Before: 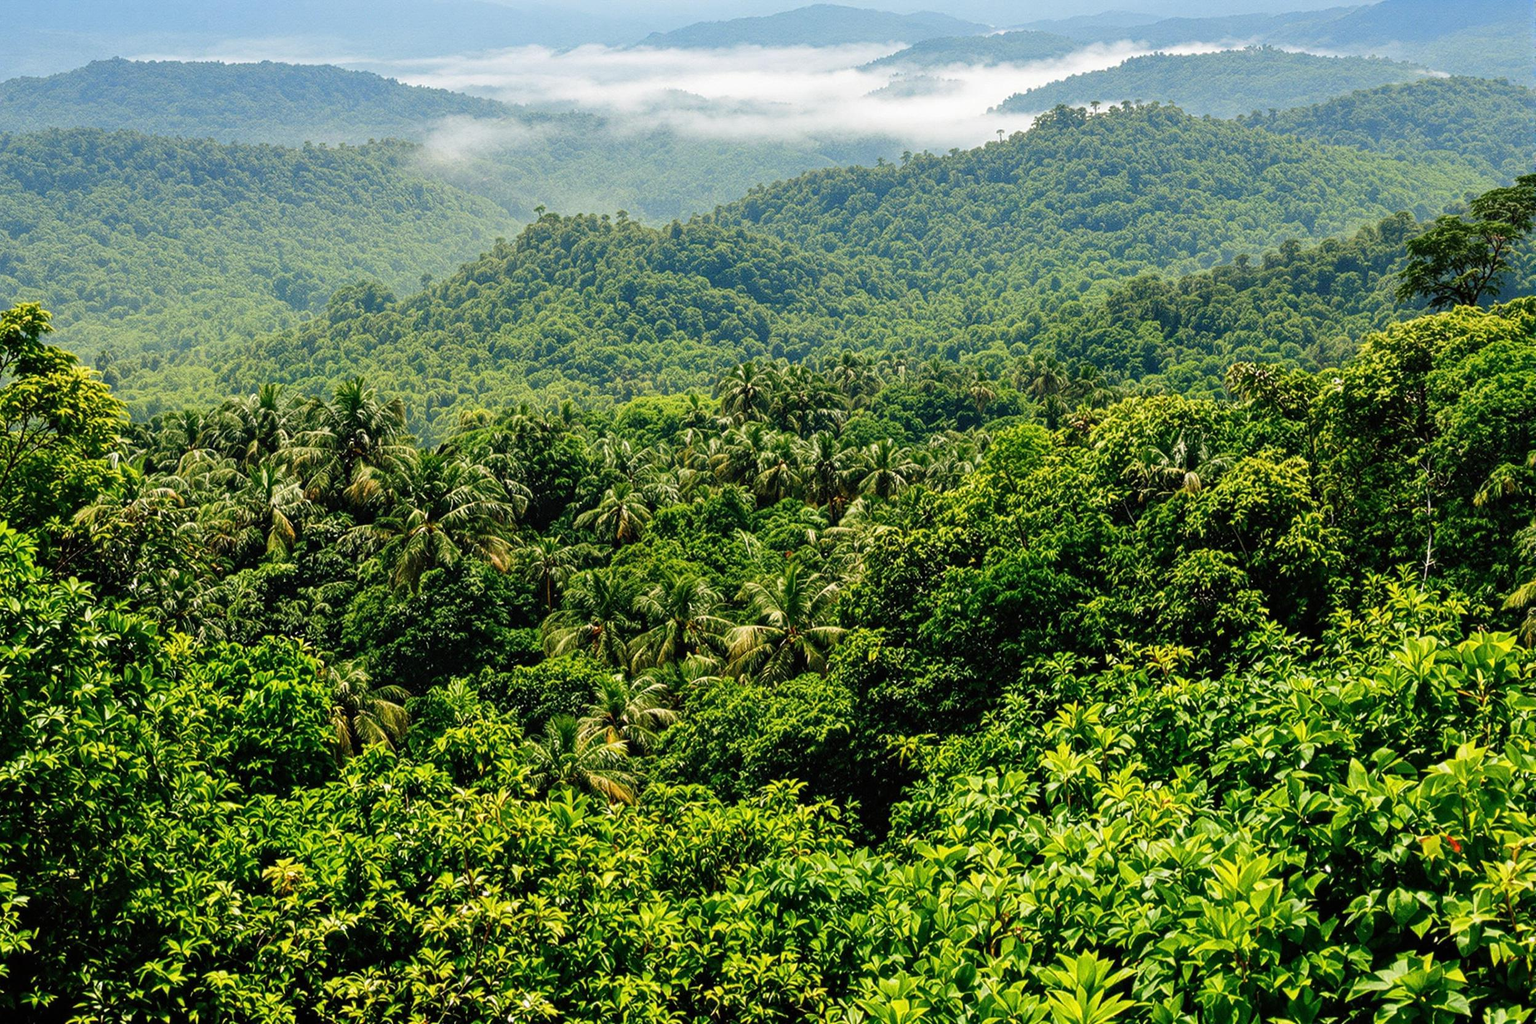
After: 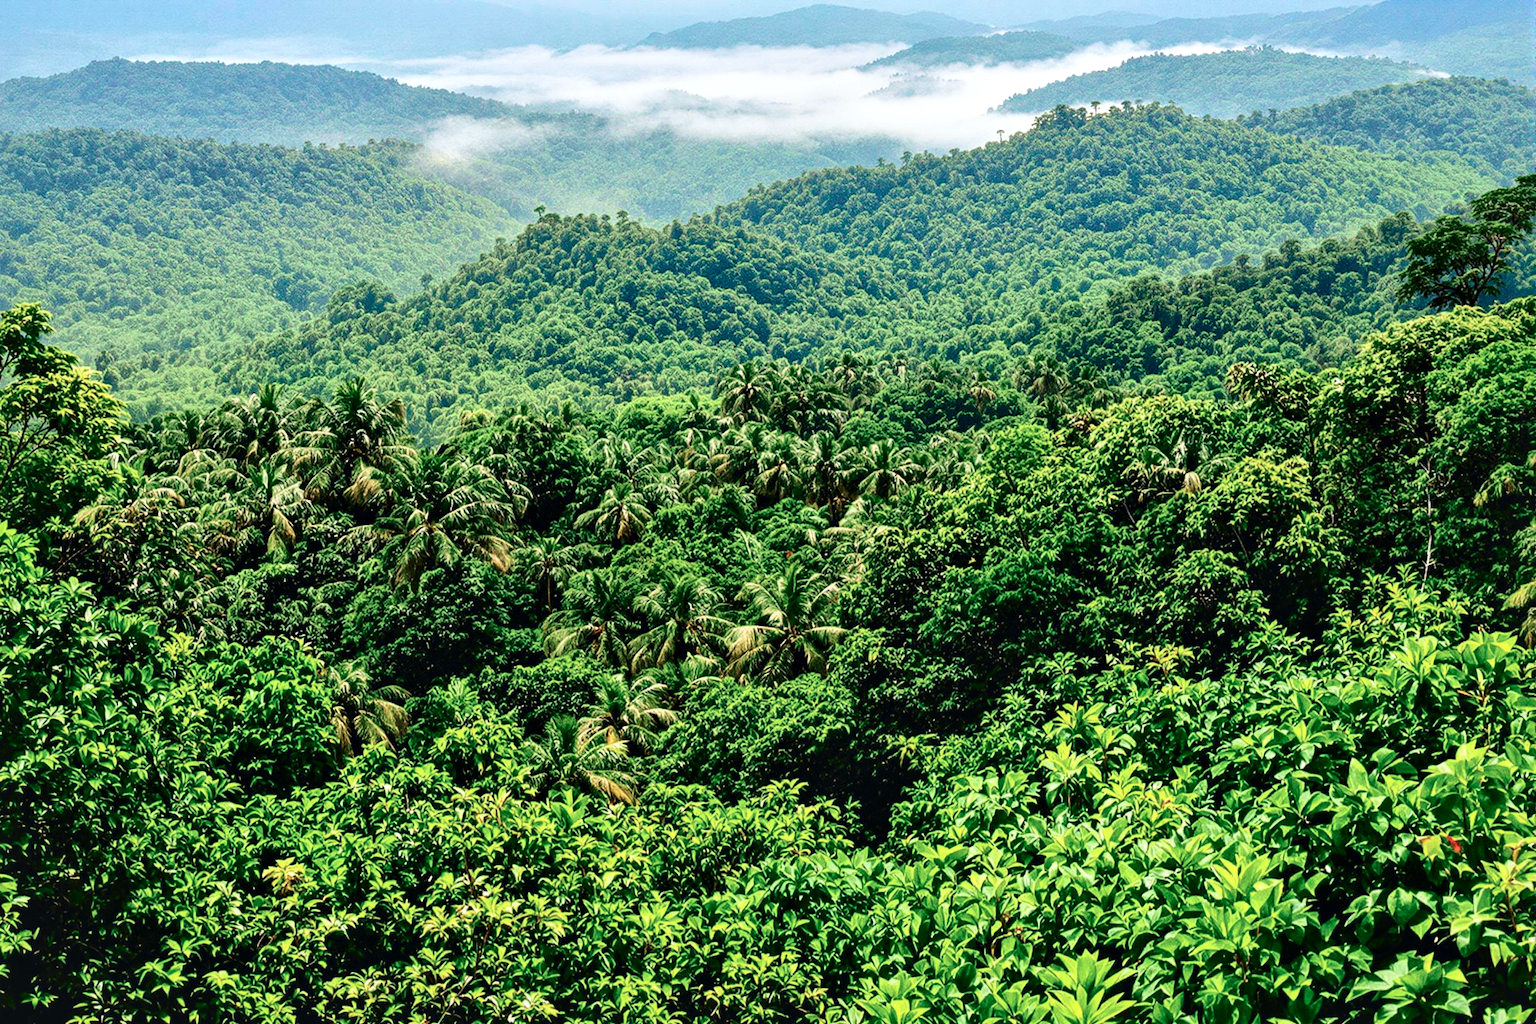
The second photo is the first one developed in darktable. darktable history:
tone curve: curves: ch0 [(0, 0.039) (0.104, 0.103) (0.273, 0.267) (0.448, 0.487) (0.704, 0.761) (0.886, 0.922) (0.994, 0.971)]; ch1 [(0, 0) (0.335, 0.298) (0.446, 0.413) (0.485, 0.487) (0.515, 0.503) (0.566, 0.563) (0.641, 0.655) (1, 1)]; ch2 [(0, 0) (0.314, 0.301) (0.421, 0.411) (0.502, 0.494) (0.528, 0.54) (0.557, 0.559) (0.612, 0.605) (0.722, 0.686) (1, 1)], color space Lab, independent channels, preserve colors none
local contrast: mode bilateral grid, contrast 25, coarseness 60, detail 151%, midtone range 0.2
tone equalizer: -7 EV 0.13 EV, smoothing diameter 25%, edges refinement/feathering 10, preserve details guided filter
